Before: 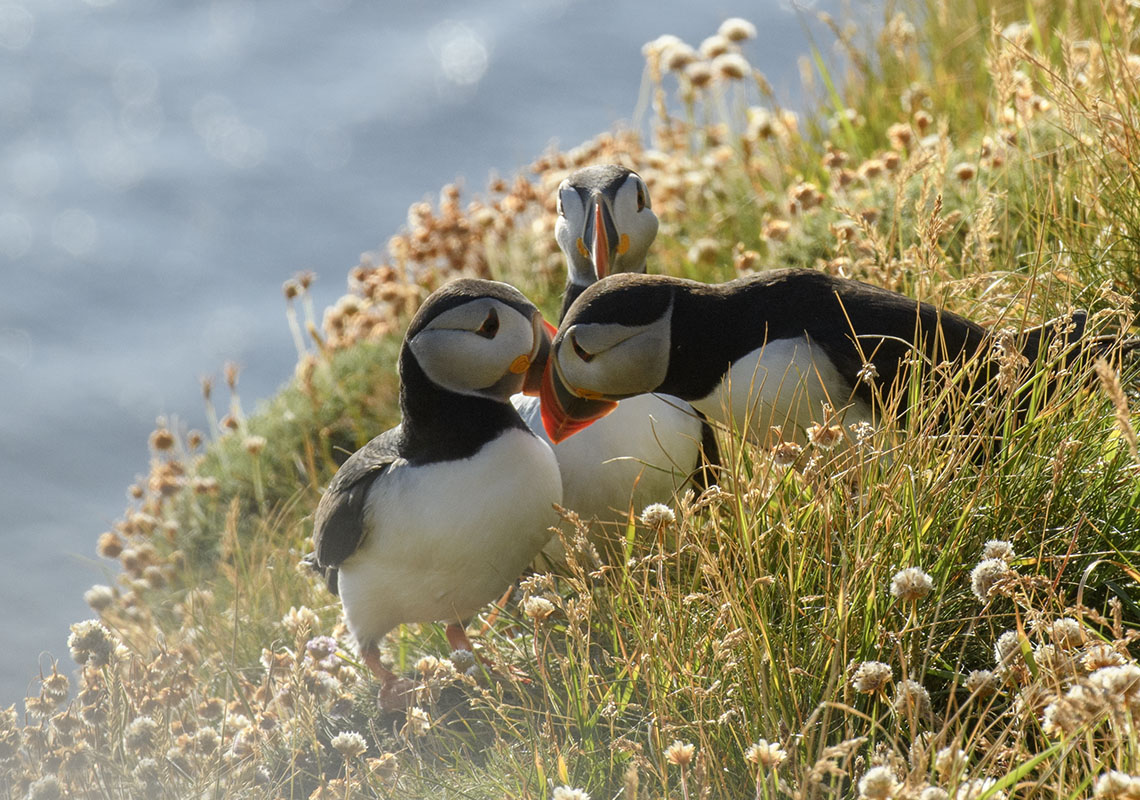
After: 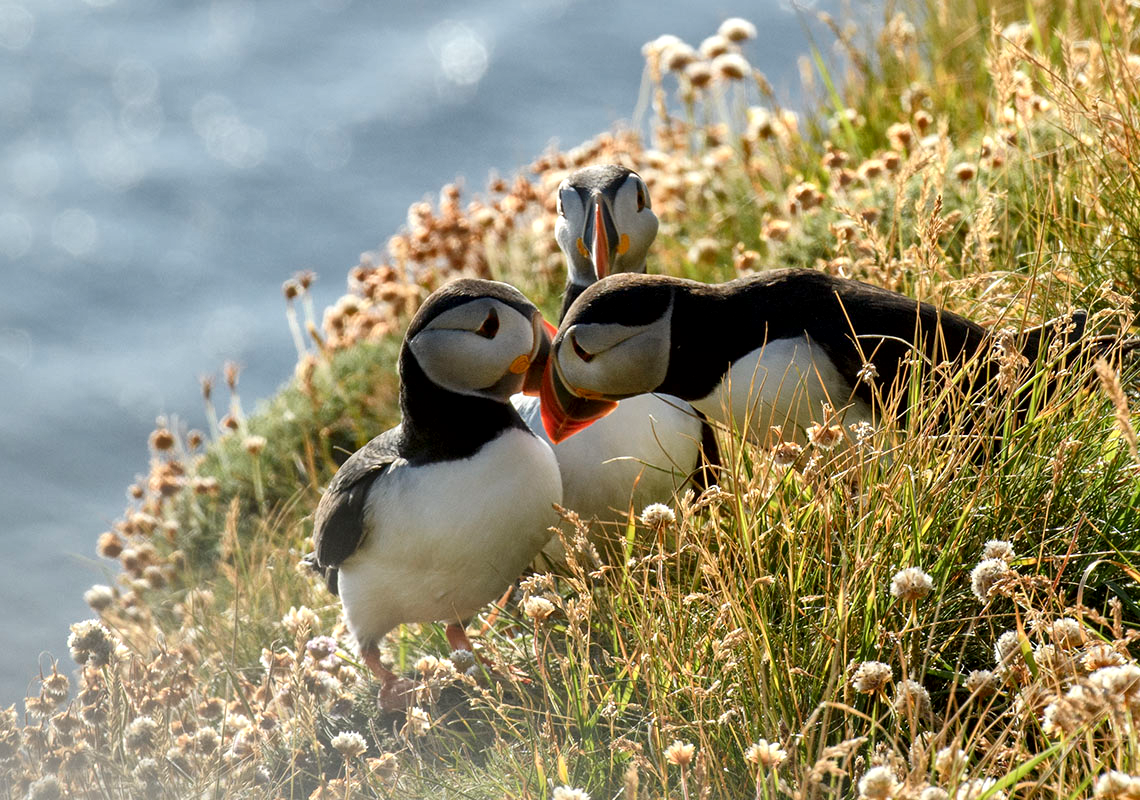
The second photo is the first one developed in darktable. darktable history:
local contrast: mode bilateral grid, contrast 24, coarseness 60, detail 151%, midtone range 0.2
contrast equalizer: y [[0.5, 0.5, 0.544, 0.569, 0.5, 0.5], [0.5 ×6], [0.5 ×6], [0 ×6], [0 ×6]], mix 0.301
